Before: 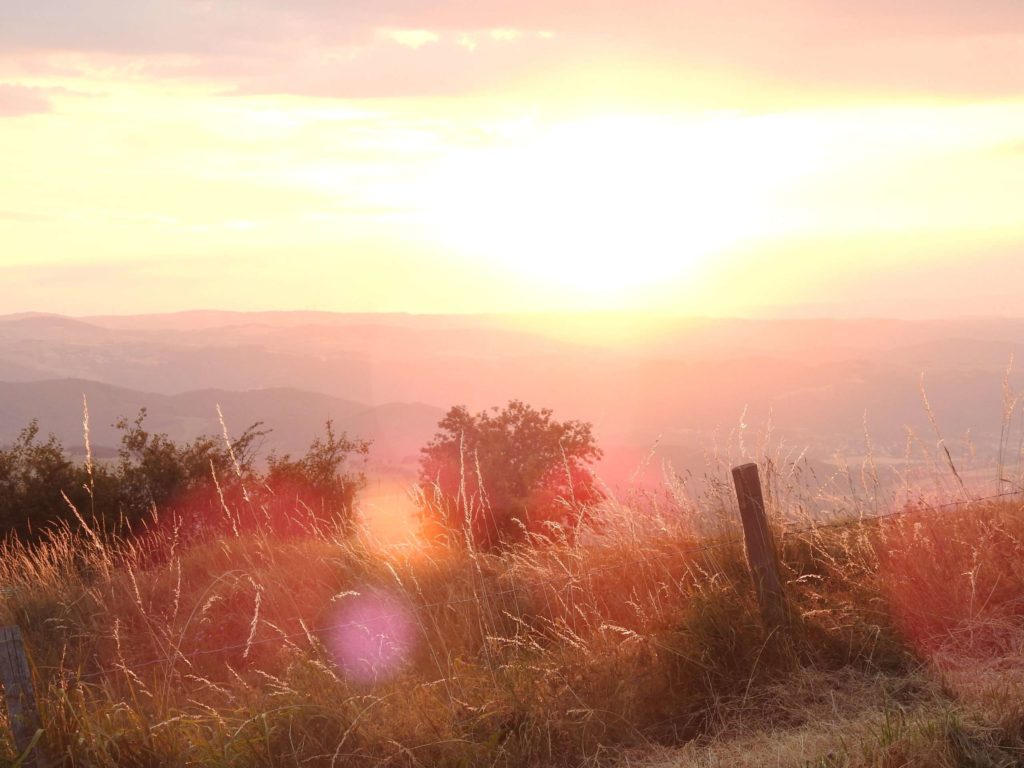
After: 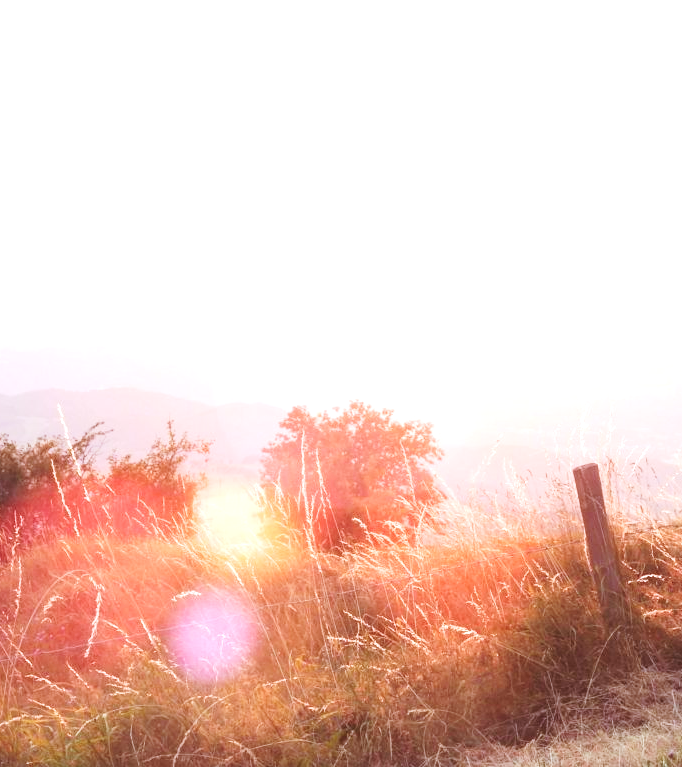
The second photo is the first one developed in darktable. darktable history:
crop and rotate: left 15.609%, right 17.788%
exposure: black level correction -0.002, exposure 1.333 EV, compensate exposure bias true, compensate highlight preservation false
tone curve: curves: ch0 [(0, 0.011) (0.139, 0.106) (0.295, 0.271) (0.499, 0.523) (0.739, 0.782) (0.857, 0.879) (1, 0.967)]; ch1 [(0, 0) (0.291, 0.229) (0.394, 0.365) (0.469, 0.456) (0.495, 0.497) (0.524, 0.53) (0.588, 0.62) (0.725, 0.779) (1, 1)]; ch2 [(0, 0) (0.125, 0.089) (0.35, 0.317) (0.437, 0.42) (0.502, 0.499) (0.537, 0.551) (0.613, 0.636) (1, 1)], preserve colors none
color calibration: gray › normalize channels true, illuminant as shot in camera, x 0.385, y 0.38, temperature 3958.07 K, gamut compression 0.023
